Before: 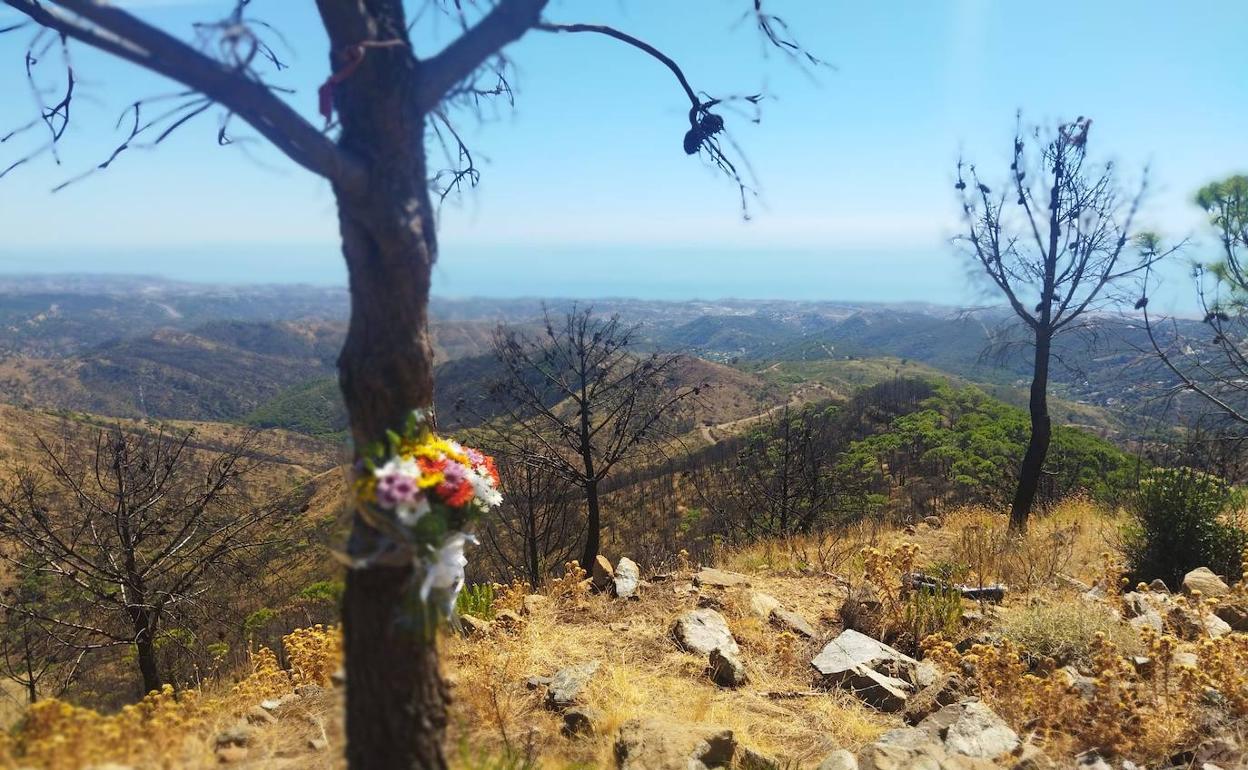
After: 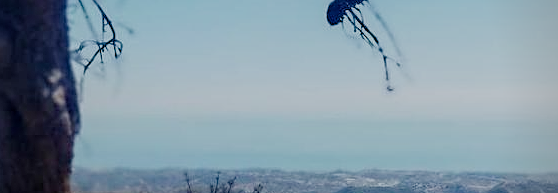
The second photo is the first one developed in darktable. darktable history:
local contrast: on, module defaults
exposure: black level correction 0, exposure 0.4 EV, compensate exposure bias true, compensate highlight preservation false
crop: left 28.64%, top 16.832%, right 26.637%, bottom 58.055%
sharpen: on, module defaults
haze removal: compatibility mode true, adaptive false
filmic rgb: middle gray luminance 30%, black relative exposure -9 EV, white relative exposure 7 EV, threshold 6 EV, target black luminance 0%, hardness 2.94, latitude 2.04%, contrast 0.963, highlights saturation mix 5%, shadows ↔ highlights balance 12.16%, add noise in highlights 0, preserve chrominance no, color science v3 (2019), use custom middle-gray values true, iterations of high-quality reconstruction 0, contrast in highlights soft, enable highlight reconstruction true
white balance: emerald 1
vignetting: fall-off radius 60.92%
